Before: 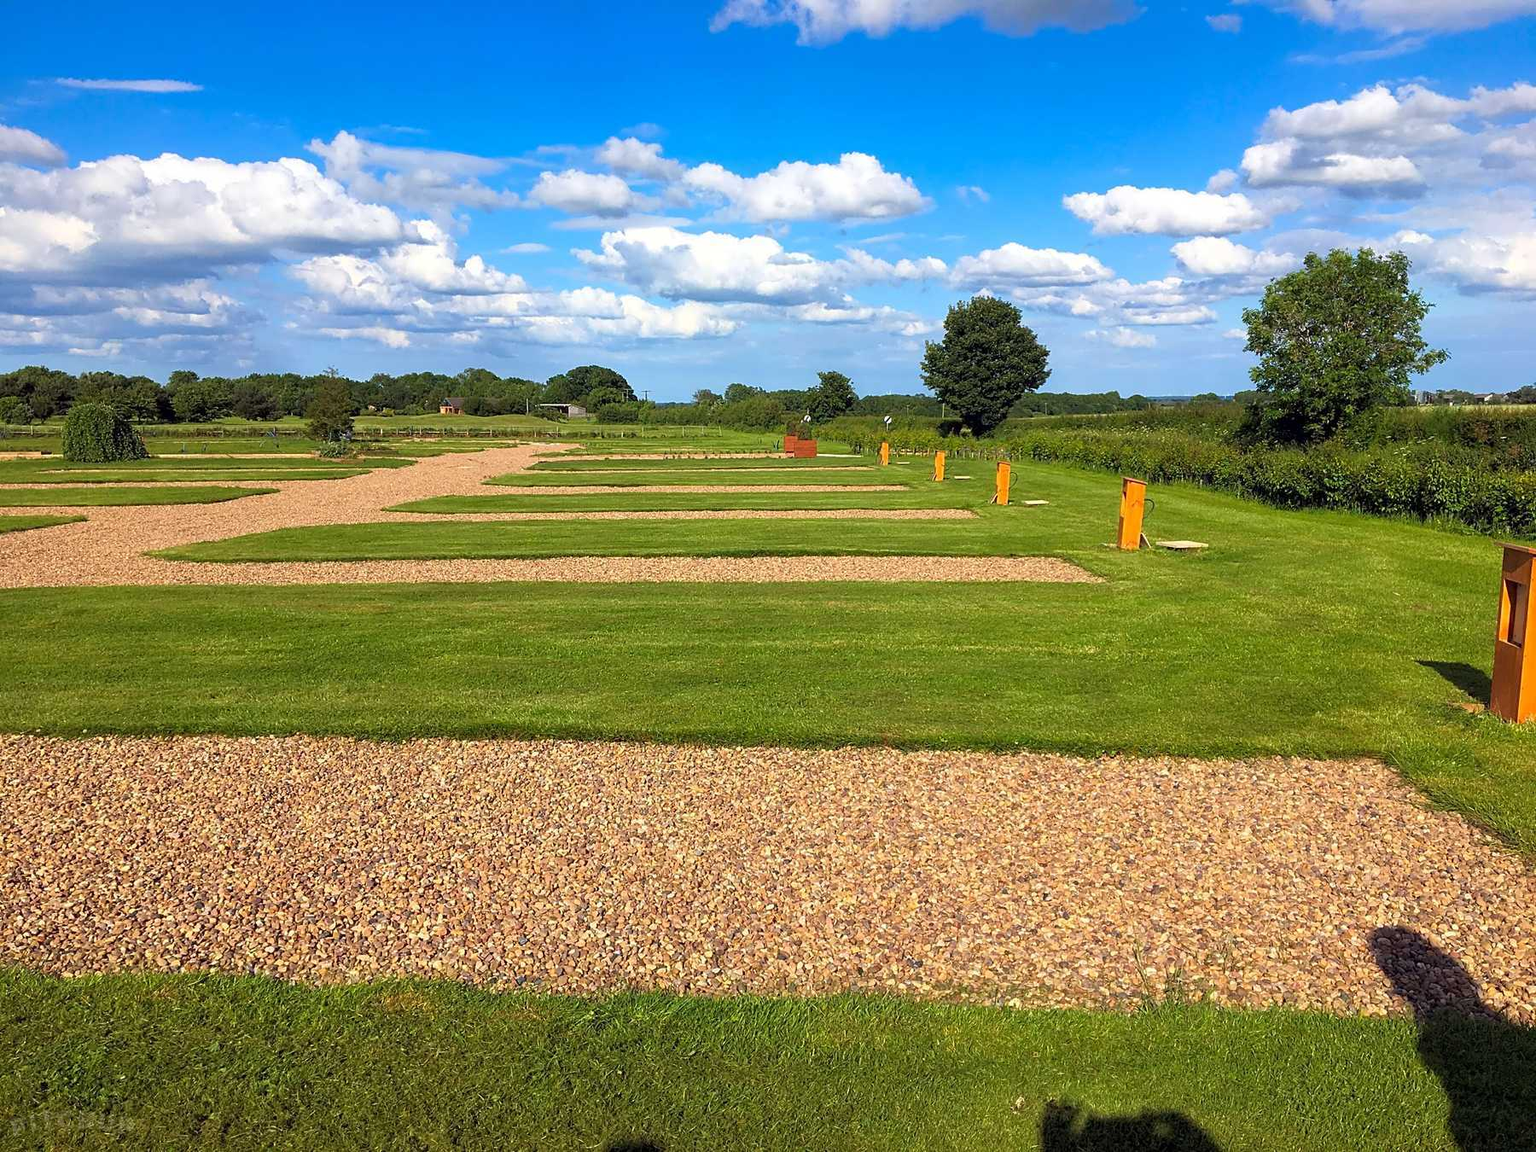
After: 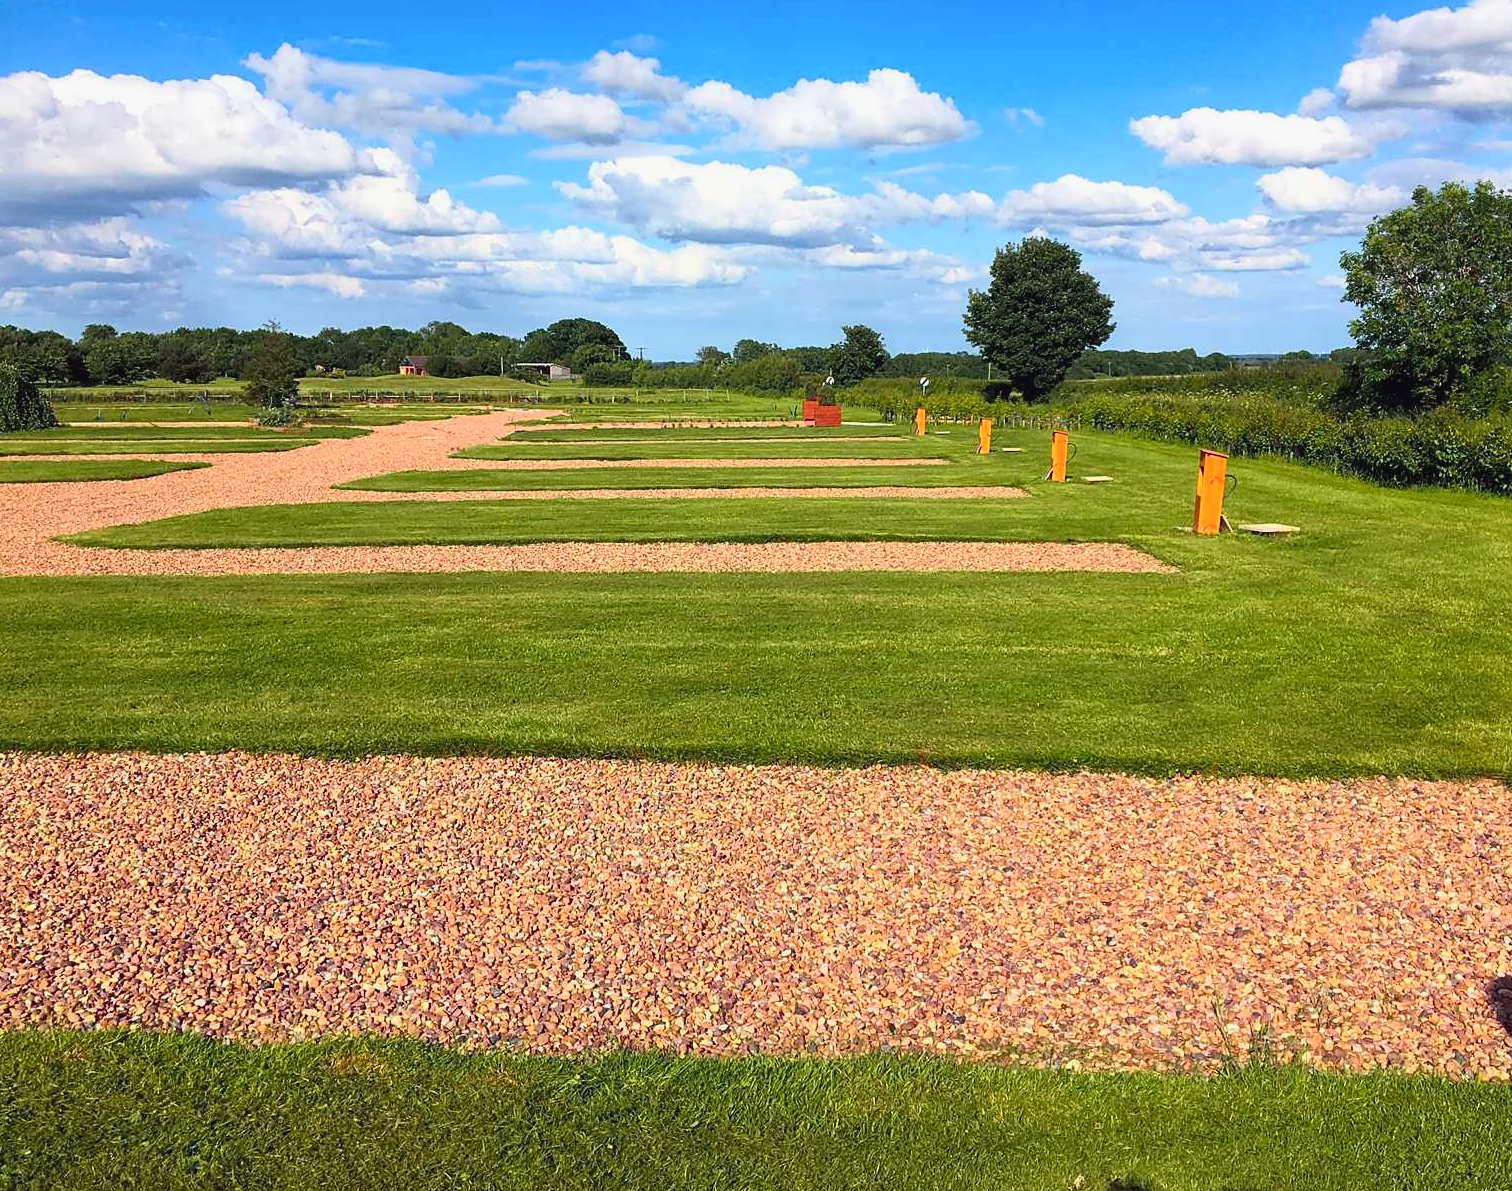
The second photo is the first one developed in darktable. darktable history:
crop: left 6.446%, top 8.188%, right 9.538%, bottom 3.548%
tone curve: curves: ch0 [(0, 0.023) (0.217, 0.19) (0.754, 0.801) (1, 0.977)]; ch1 [(0, 0) (0.392, 0.398) (0.5, 0.5) (0.521, 0.529) (0.56, 0.592) (1, 1)]; ch2 [(0, 0) (0.5, 0.5) (0.579, 0.561) (0.65, 0.657) (1, 1)], color space Lab, independent channels, preserve colors none
white balance: emerald 1
